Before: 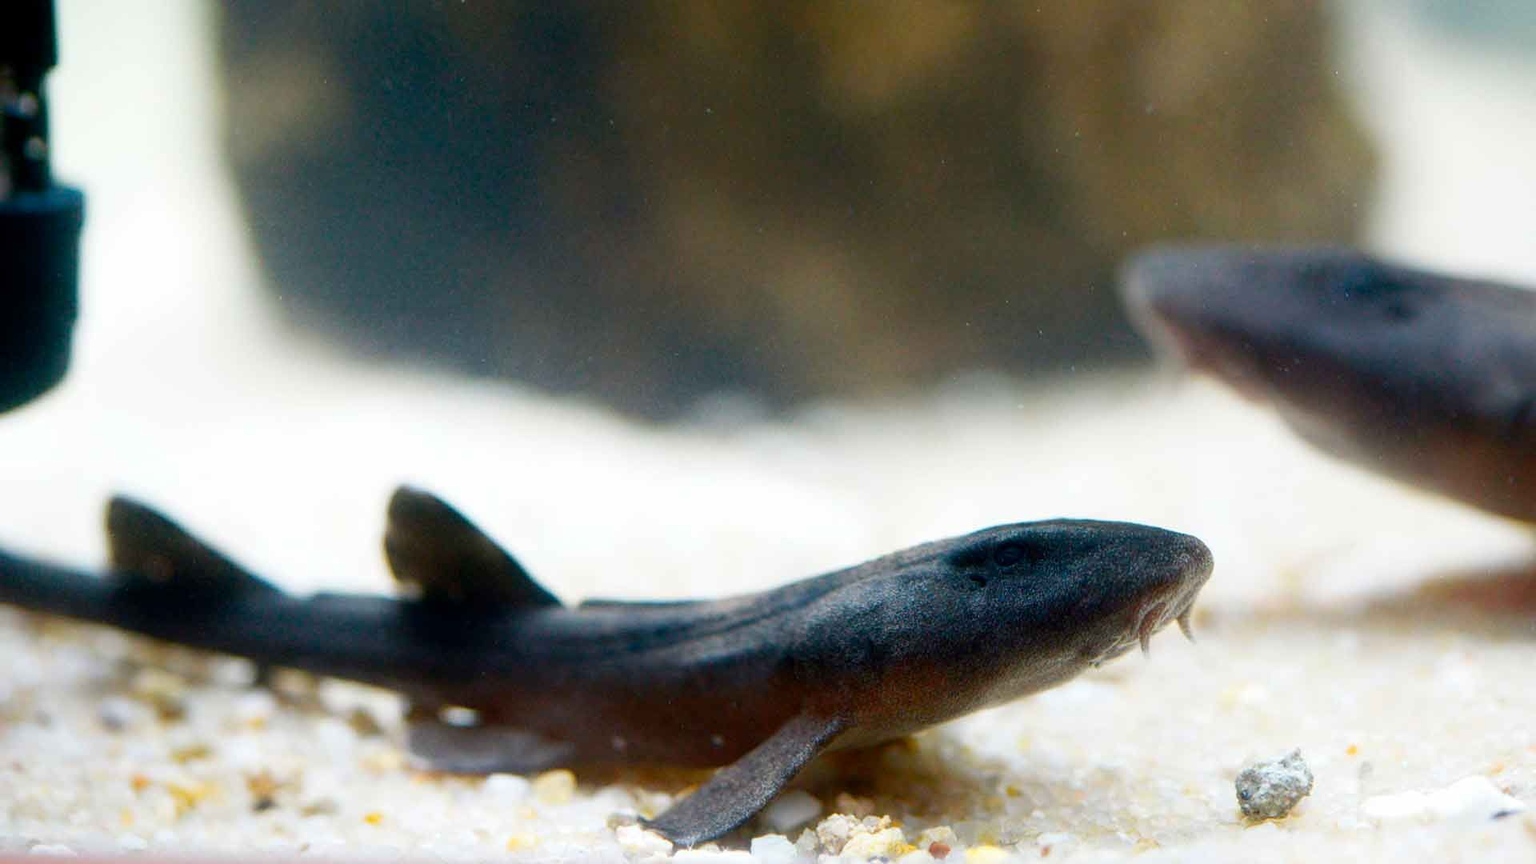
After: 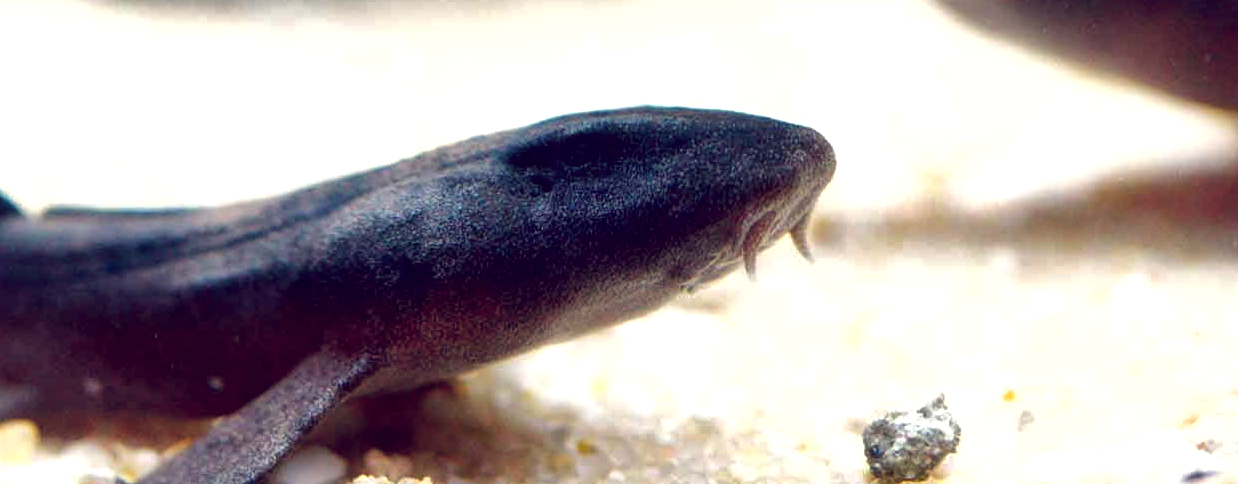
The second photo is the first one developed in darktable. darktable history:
local contrast: mode bilateral grid, contrast 20, coarseness 50, detail 171%, midtone range 0.2
crop and rotate: left 35.509%, top 50.238%, bottom 4.934%
color balance: lift [1.001, 0.997, 0.99, 1.01], gamma [1.007, 1, 0.975, 1.025], gain [1, 1.065, 1.052, 0.935], contrast 13.25%
shadows and highlights: shadows 32, highlights -32, soften with gaussian
